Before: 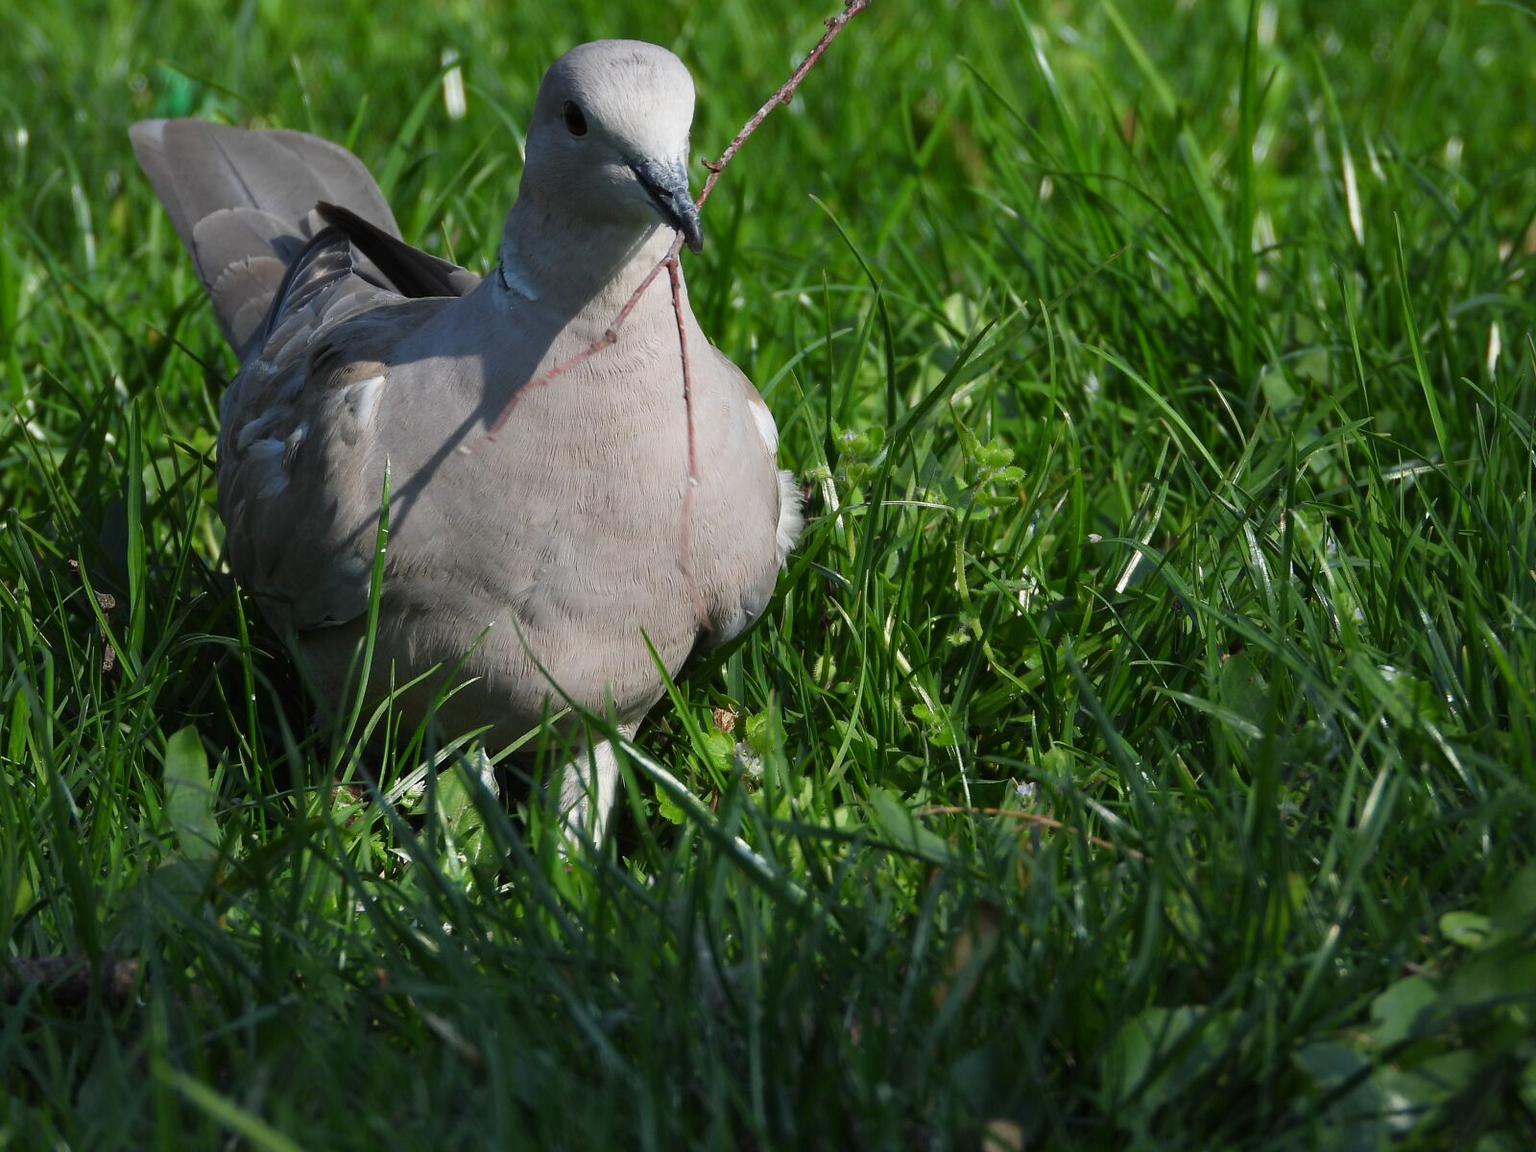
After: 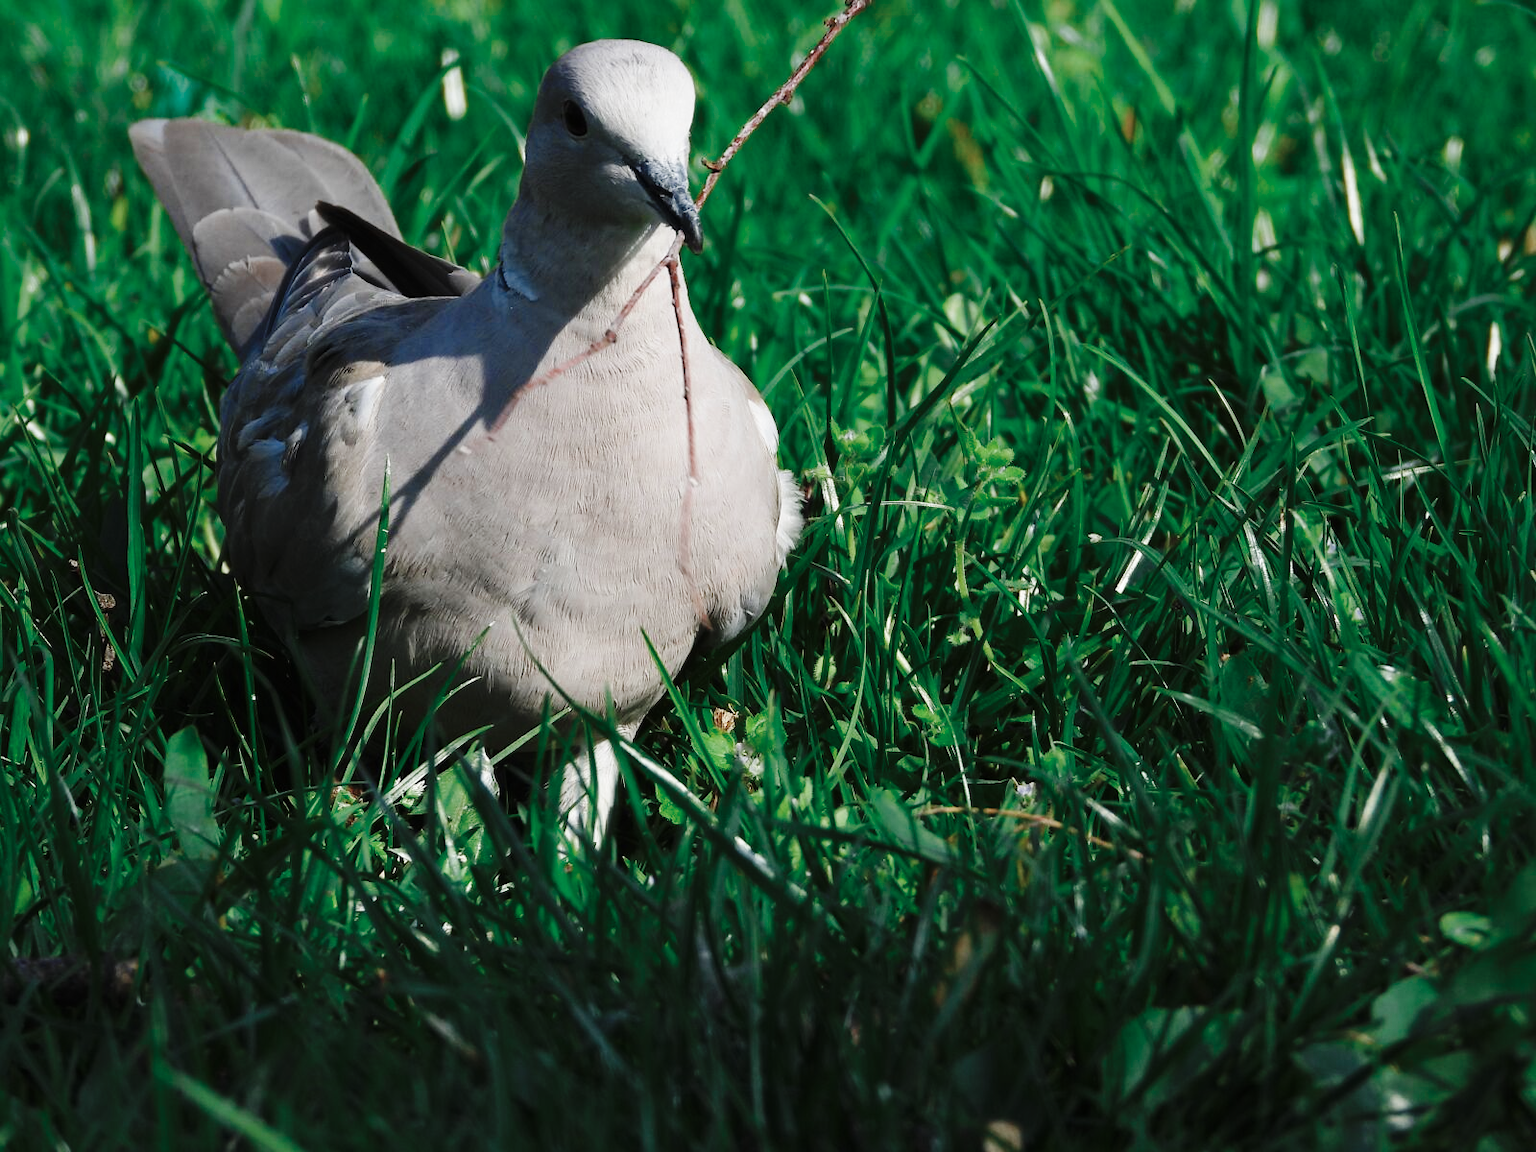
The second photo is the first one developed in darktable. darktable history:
color zones: curves: ch0 [(0, 0.5) (0.125, 0.4) (0.25, 0.5) (0.375, 0.4) (0.5, 0.4) (0.625, 0.35) (0.75, 0.35) (0.875, 0.5)]; ch1 [(0, 0.35) (0.125, 0.45) (0.25, 0.35) (0.375, 0.35) (0.5, 0.35) (0.625, 0.35) (0.75, 0.45) (0.875, 0.35)]; ch2 [(0, 0.6) (0.125, 0.5) (0.25, 0.5) (0.375, 0.6) (0.5, 0.6) (0.625, 0.5) (0.75, 0.5) (0.875, 0.5)]
base curve: curves: ch0 [(0, 0) (0.036, 0.025) (0.121, 0.166) (0.206, 0.329) (0.605, 0.79) (1, 1)], preserve colors none
